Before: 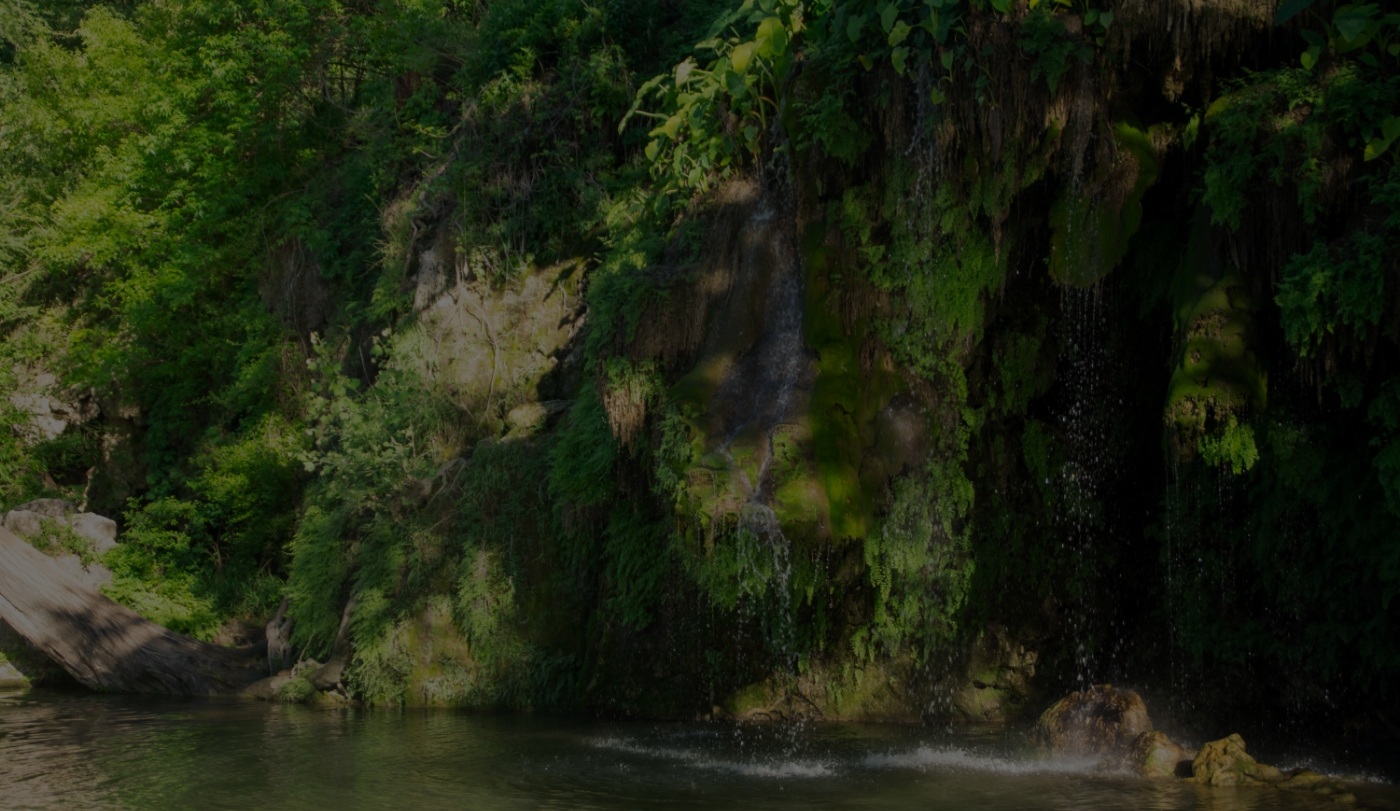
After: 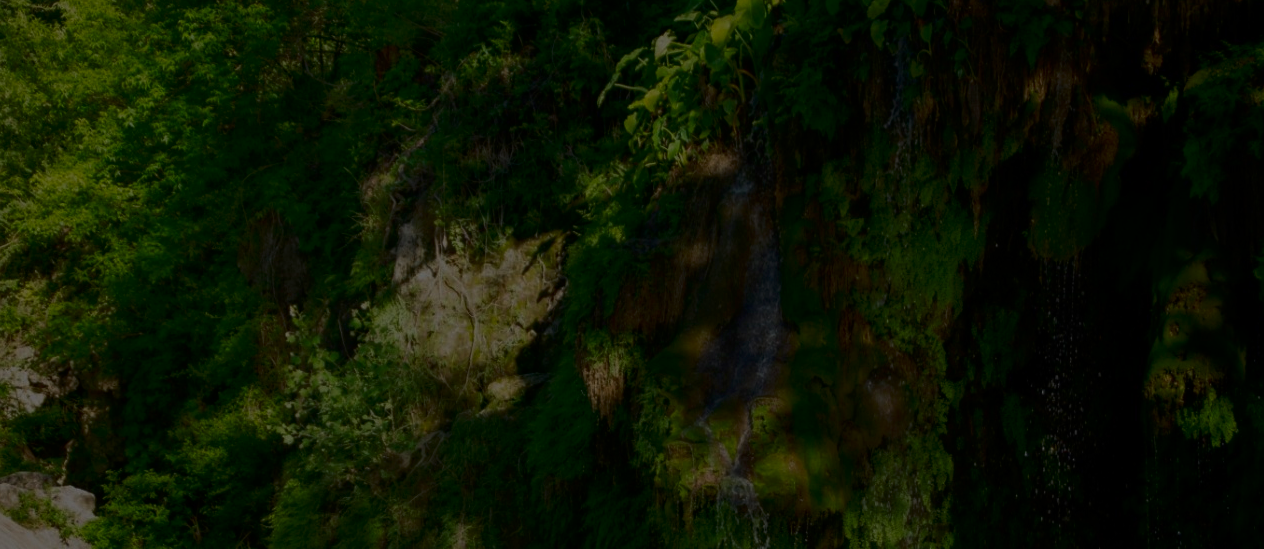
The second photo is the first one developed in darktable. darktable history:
crop: left 1.509%, top 3.452%, right 7.696%, bottom 28.452%
contrast brightness saturation: contrast 0.2, brightness -0.11, saturation 0.1
exposure: compensate highlight preservation false
